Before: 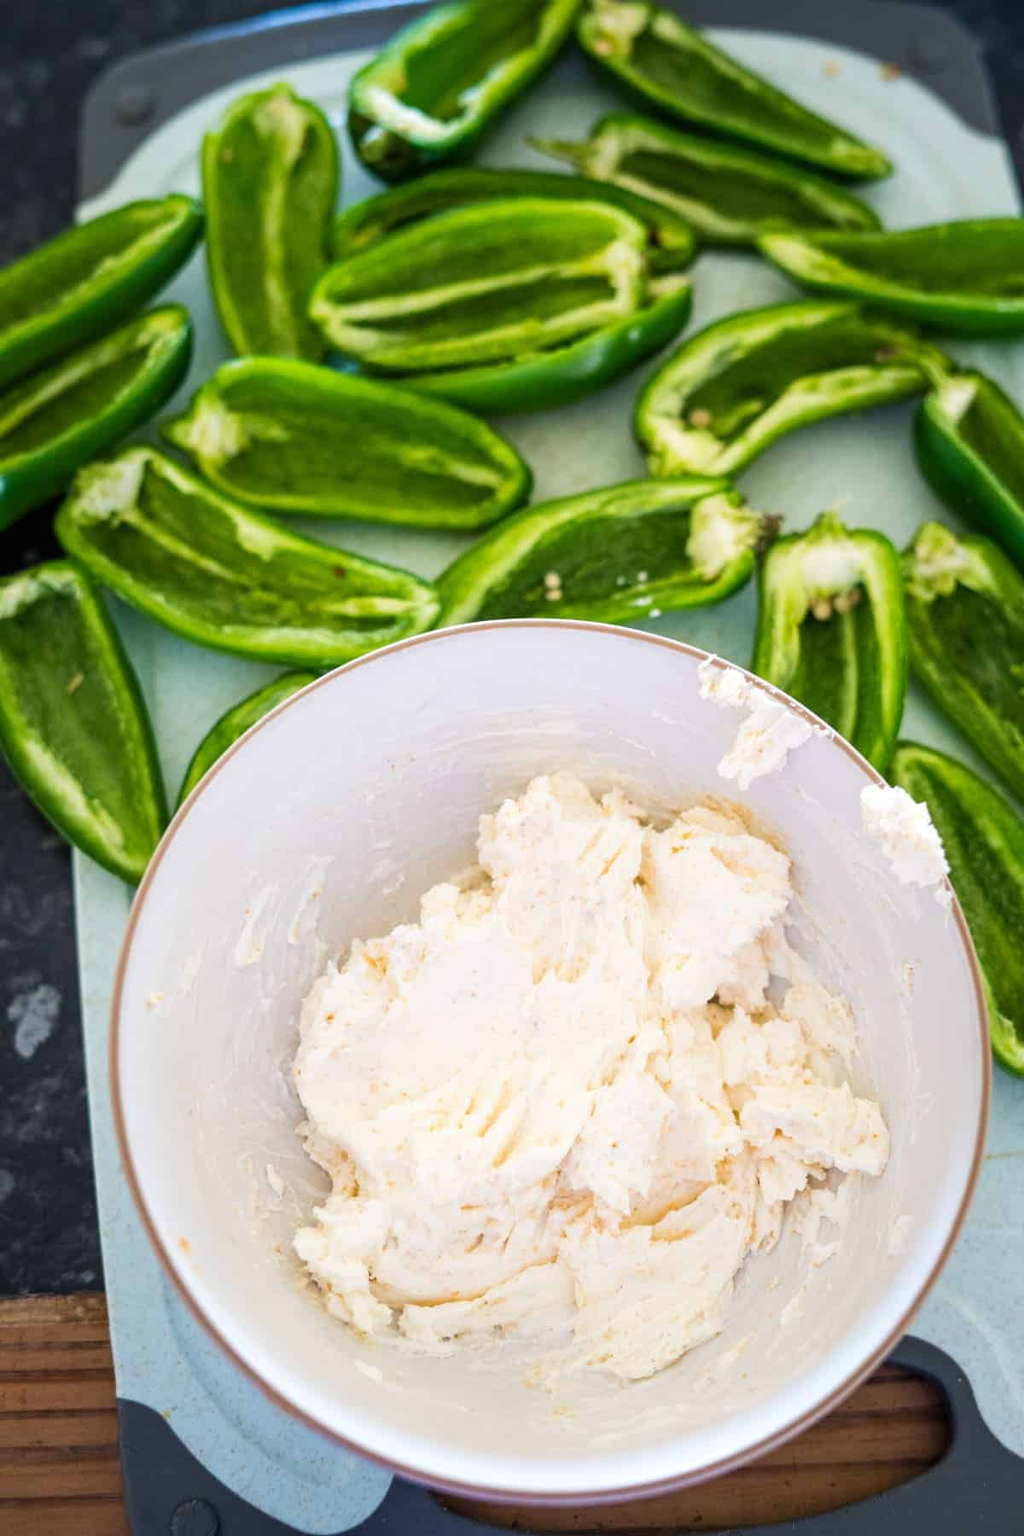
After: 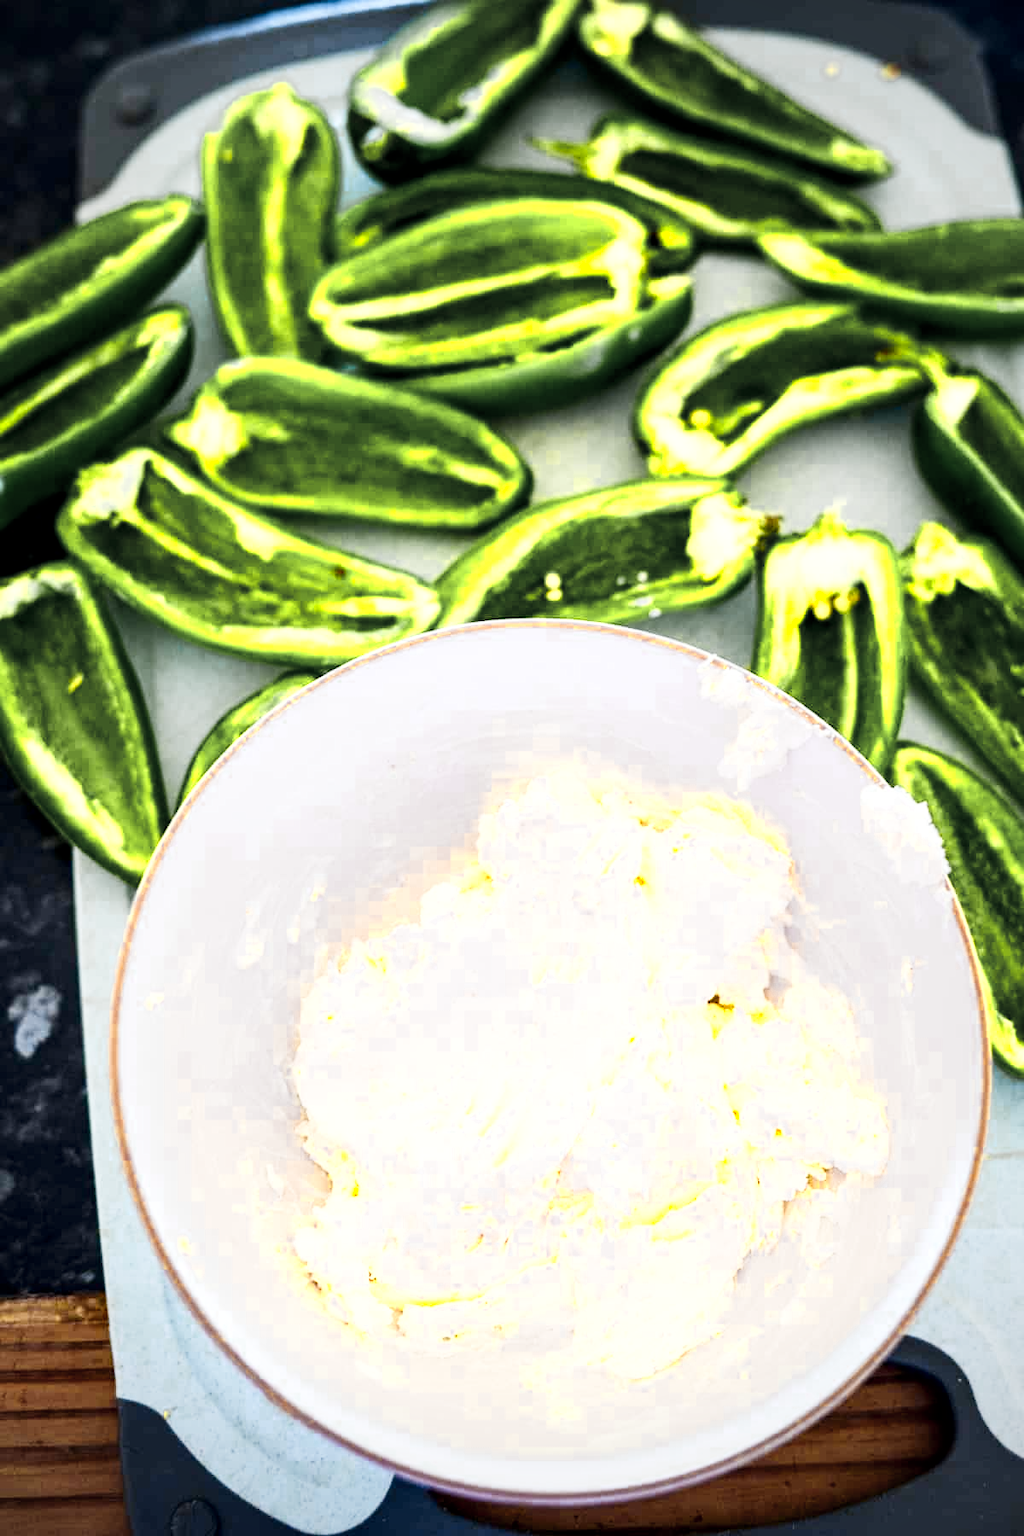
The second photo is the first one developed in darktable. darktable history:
tone curve: curves: ch0 [(0, 0) (0.004, 0.001) (0.02, 0.008) (0.218, 0.218) (0.664, 0.774) (0.832, 0.914) (1, 1)], preserve colors none
contrast brightness saturation: contrast 0.18, saturation 0.3
vignetting: fall-off radius 60.65%
color zones: curves: ch0 [(0.004, 0.306) (0.107, 0.448) (0.252, 0.656) (0.41, 0.398) (0.595, 0.515) (0.768, 0.628)]; ch1 [(0.07, 0.323) (0.151, 0.452) (0.252, 0.608) (0.346, 0.221) (0.463, 0.189) (0.61, 0.368) (0.735, 0.395) (0.921, 0.412)]; ch2 [(0, 0.476) (0.132, 0.512) (0.243, 0.512) (0.397, 0.48) (0.522, 0.376) (0.634, 0.536) (0.761, 0.46)]
exposure: black level correction 0.009, exposure 0.014 EV, compensate highlight preservation false
